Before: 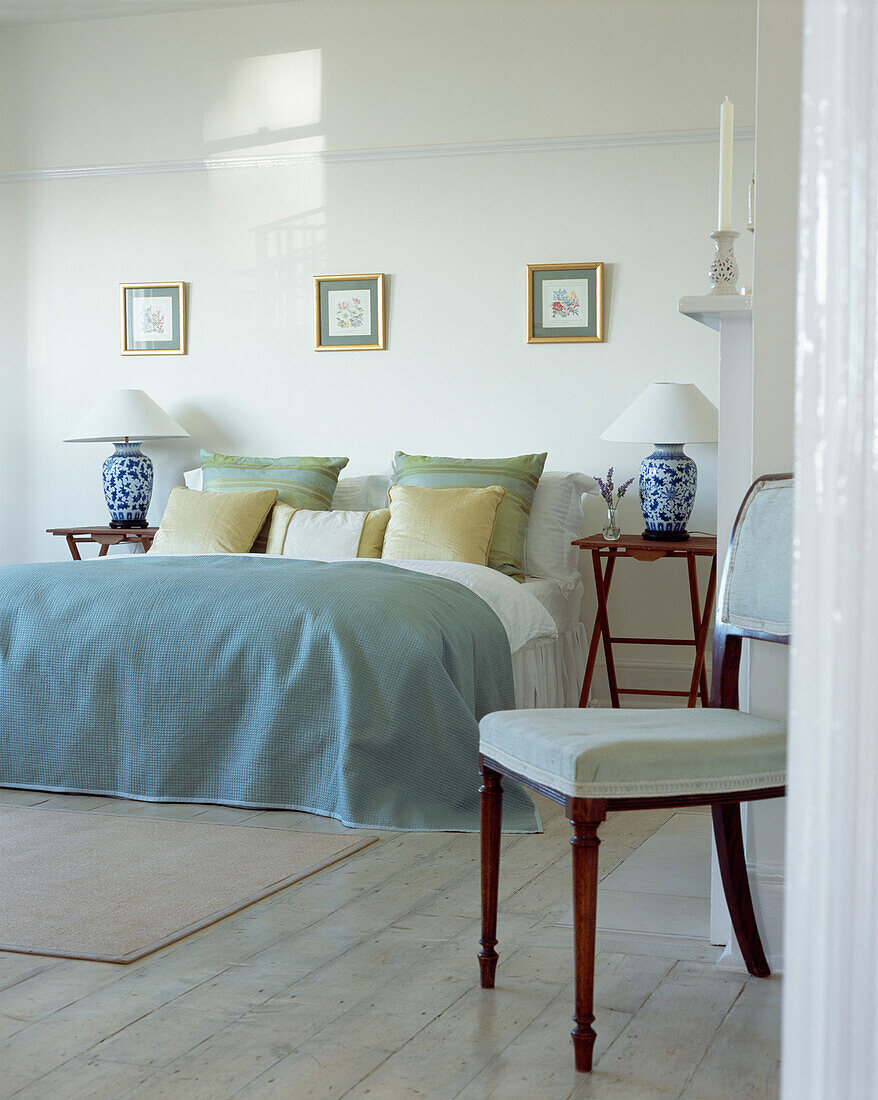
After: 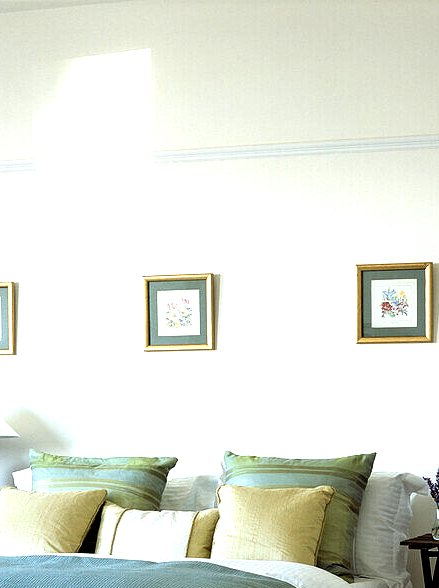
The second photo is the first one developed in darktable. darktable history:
levels: levels [0.182, 0.542, 0.902]
color balance rgb: shadows lift › luminance -20%, power › hue 72.24°, highlights gain › luminance 15%, global offset › hue 171.6°, perceptual saturation grading › highlights -15%, perceptual saturation grading › shadows 25%, global vibrance 35%, contrast 10%
crop: left 19.556%, right 30.401%, bottom 46.458%
